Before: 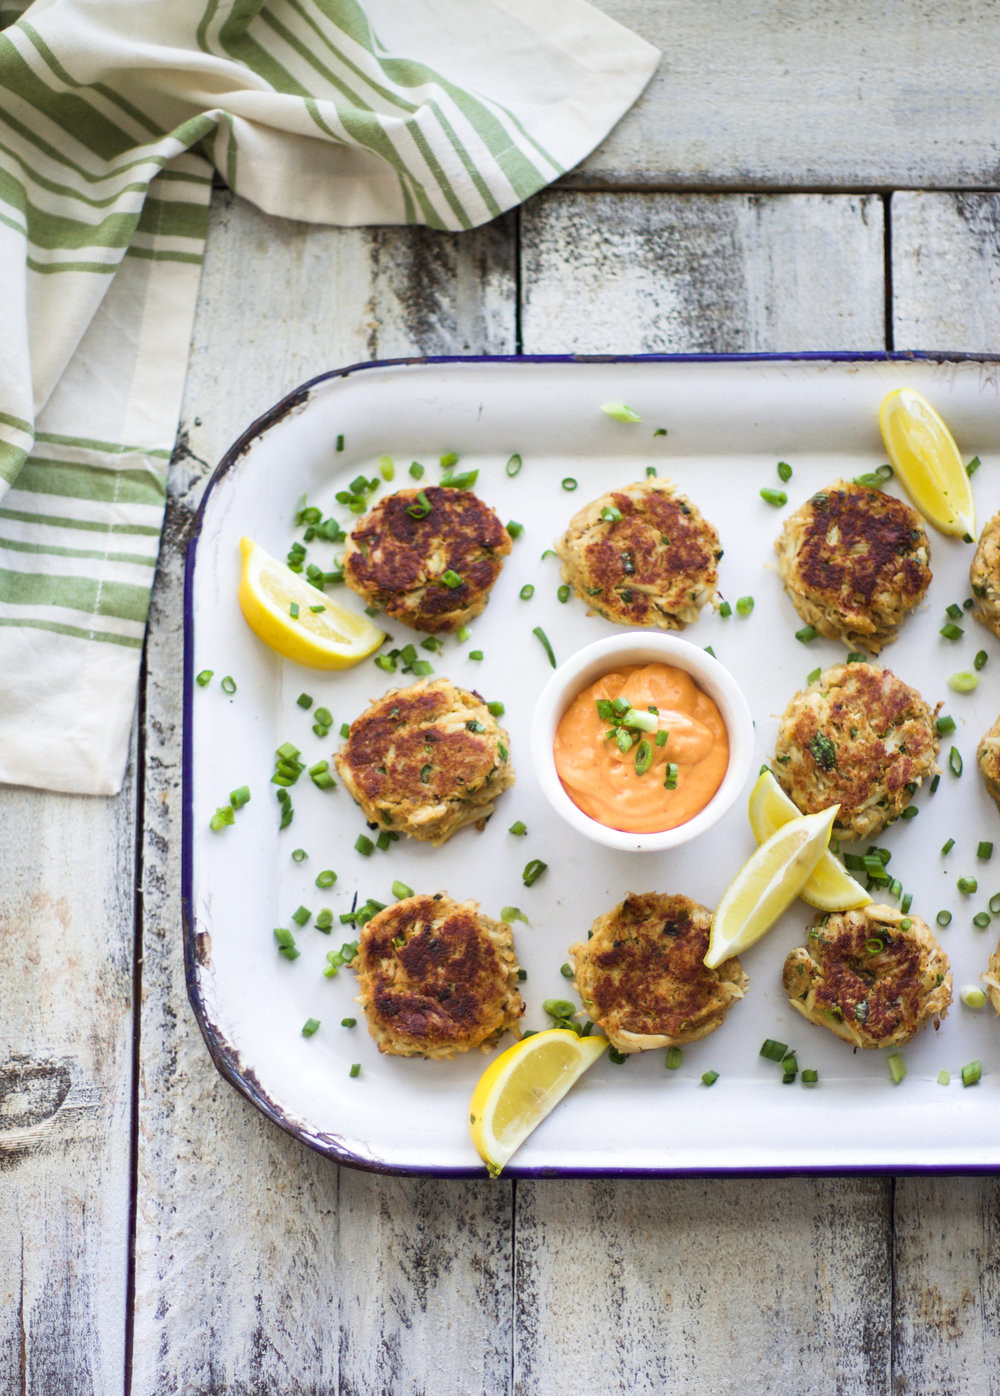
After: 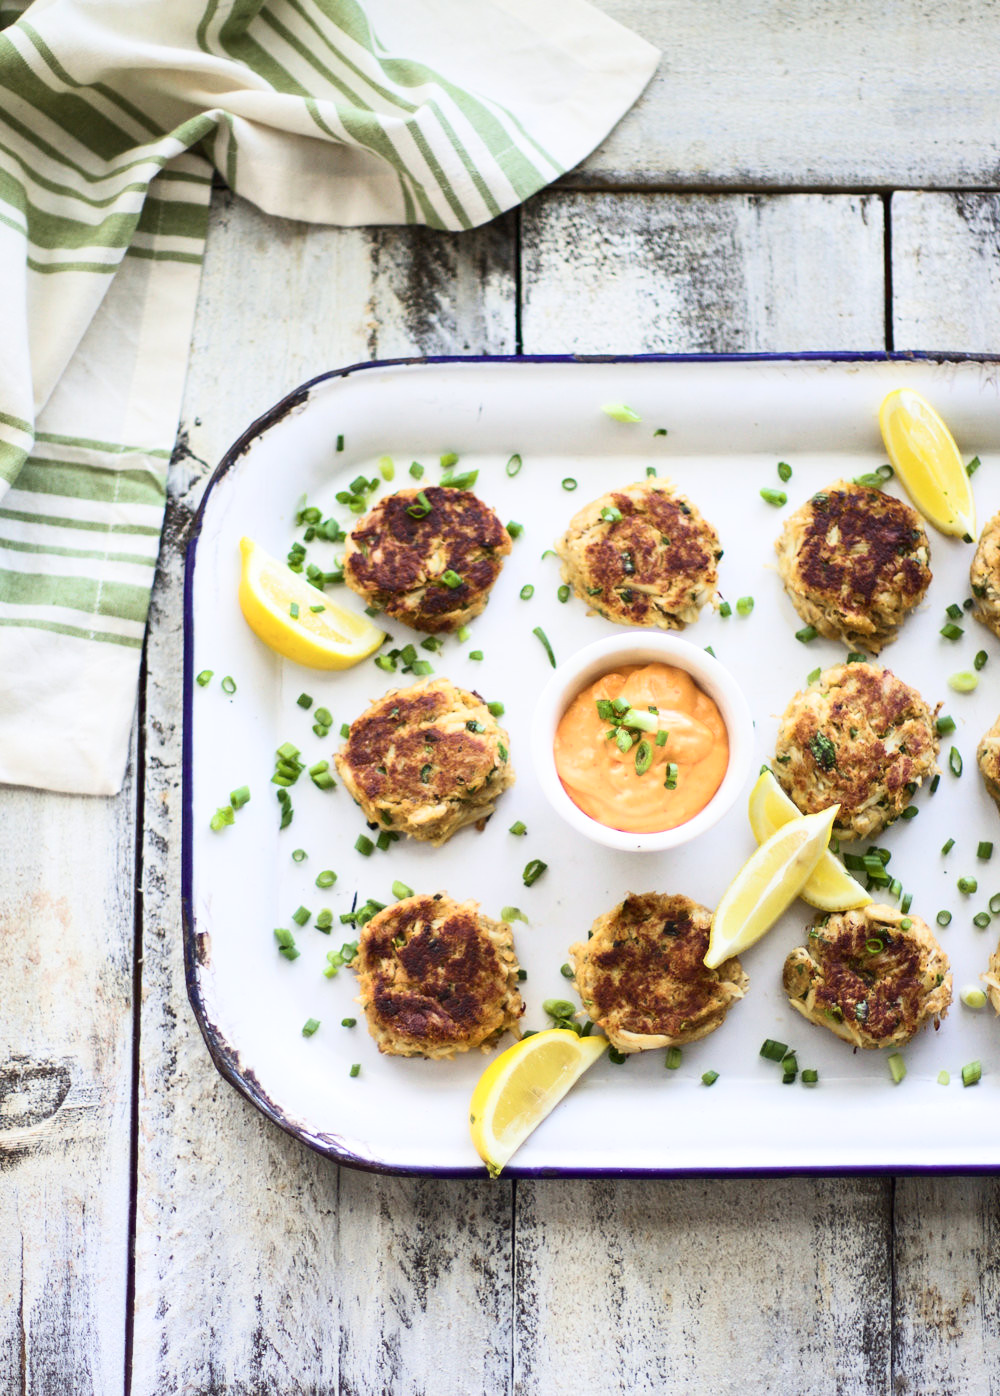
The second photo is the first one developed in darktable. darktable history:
contrast brightness saturation: contrast 0.24, brightness 0.086
